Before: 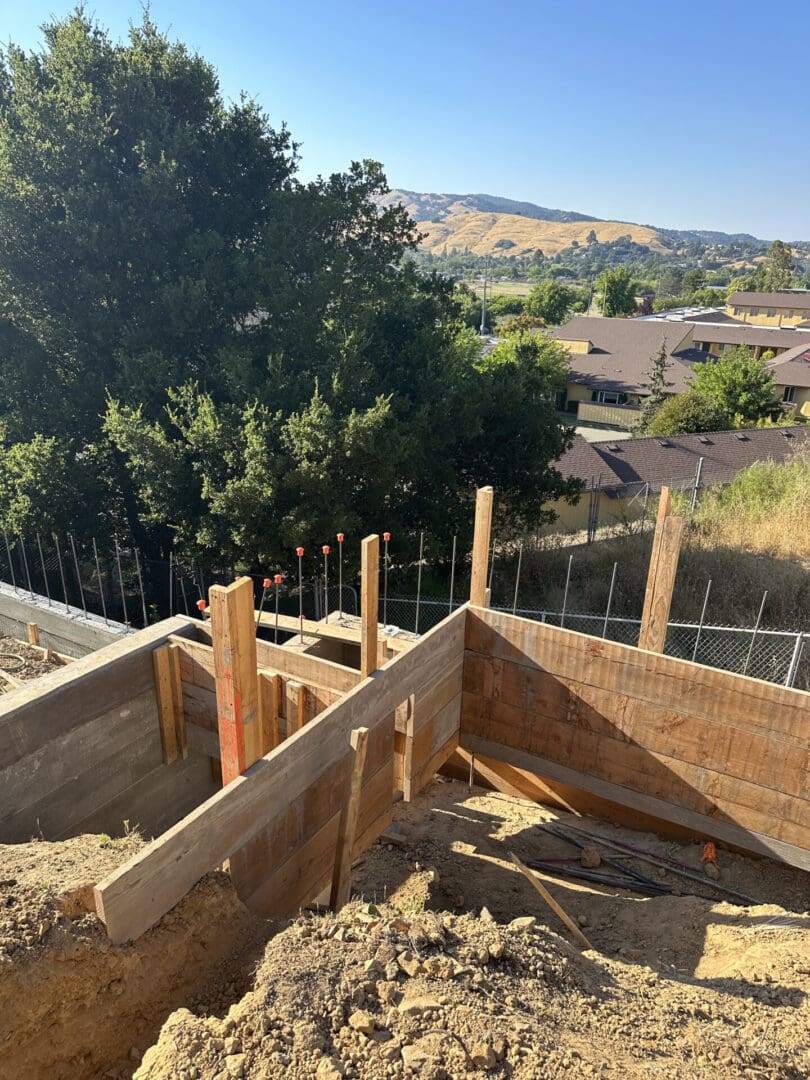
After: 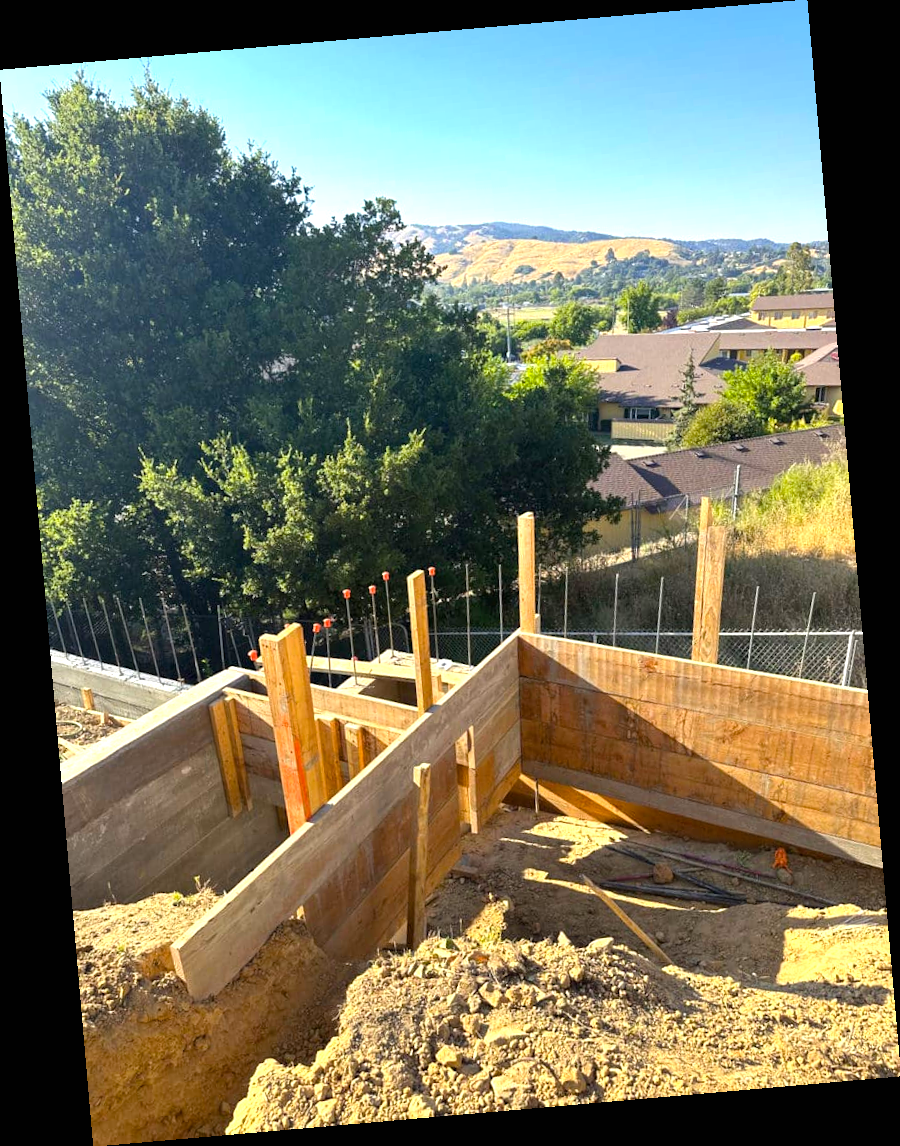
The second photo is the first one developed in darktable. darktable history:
color balance rgb: perceptual saturation grading › global saturation 25%, global vibrance 20%
rotate and perspective: rotation -4.98°, automatic cropping off
exposure: black level correction 0, exposure 0.68 EV, compensate exposure bias true, compensate highlight preservation false
